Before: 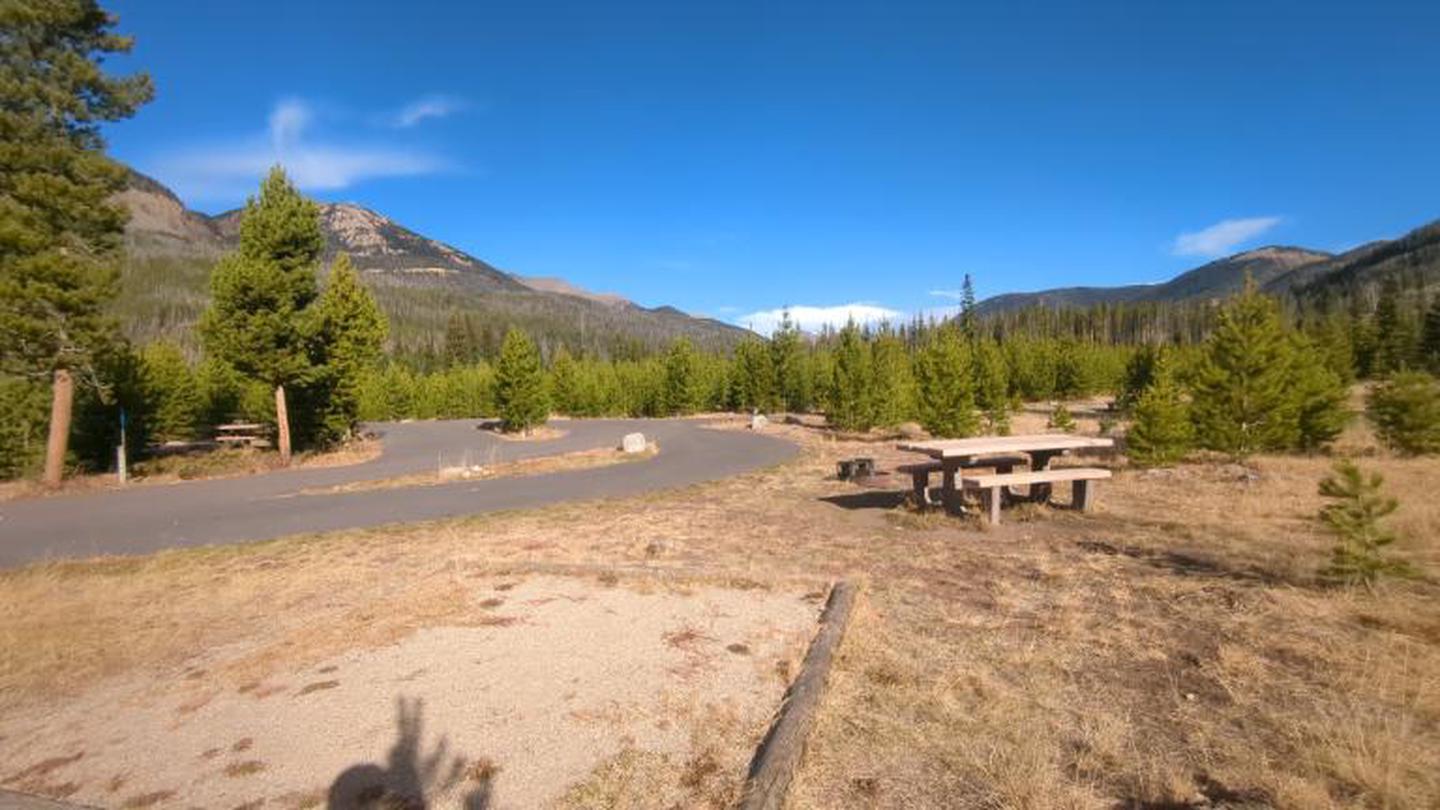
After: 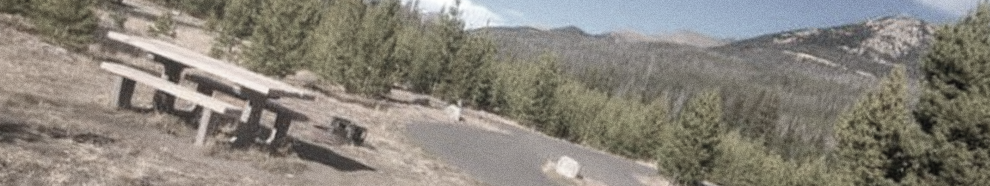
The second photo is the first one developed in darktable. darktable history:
color zones: curves: ch1 [(0, 0.153) (0.143, 0.15) (0.286, 0.151) (0.429, 0.152) (0.571, 0.152) (0.714, 0.151) (0.857, 0.151) (1, 0.153)]
bloom: on, module defaults
grain: coarseness 0.47 ISO
crop and rotate: angle 16.12°, top 30.835%, bottom 35.653%
